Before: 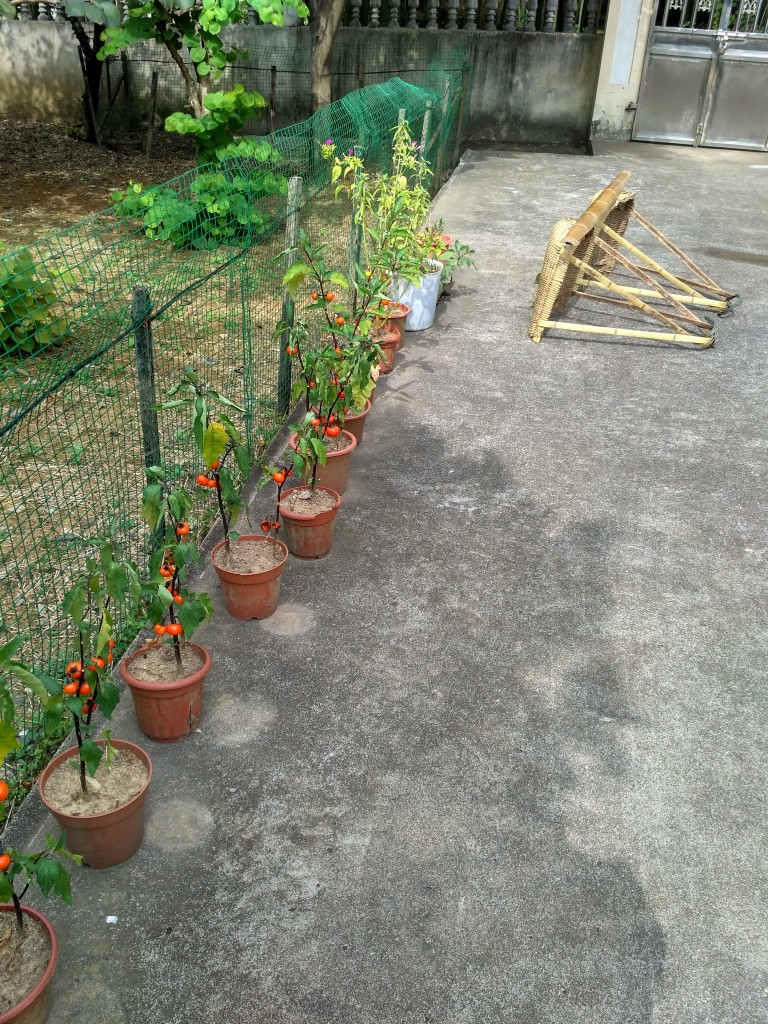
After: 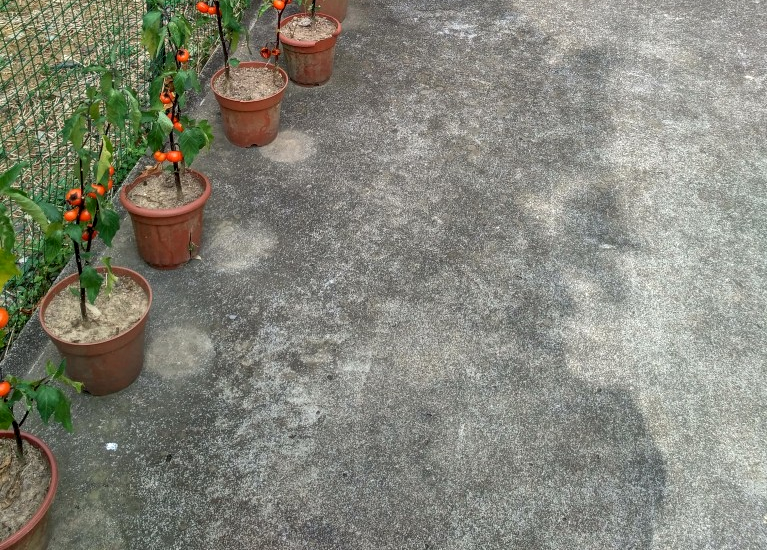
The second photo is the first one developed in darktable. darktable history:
crop and rotate: top 46.237%
local contrast: on, module defaults
